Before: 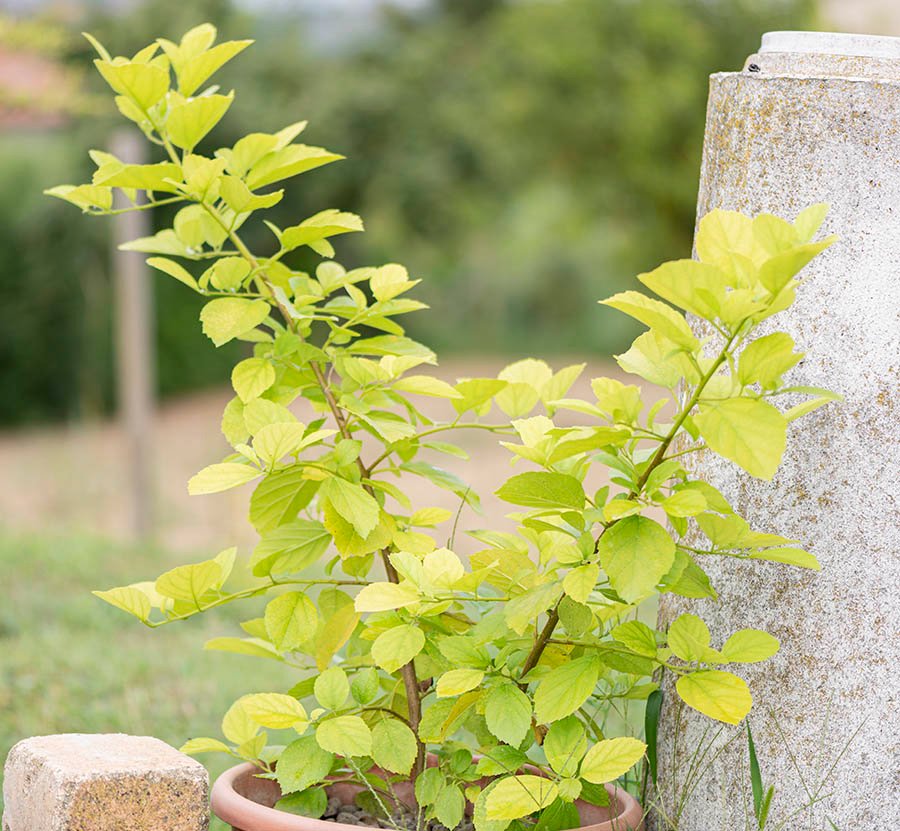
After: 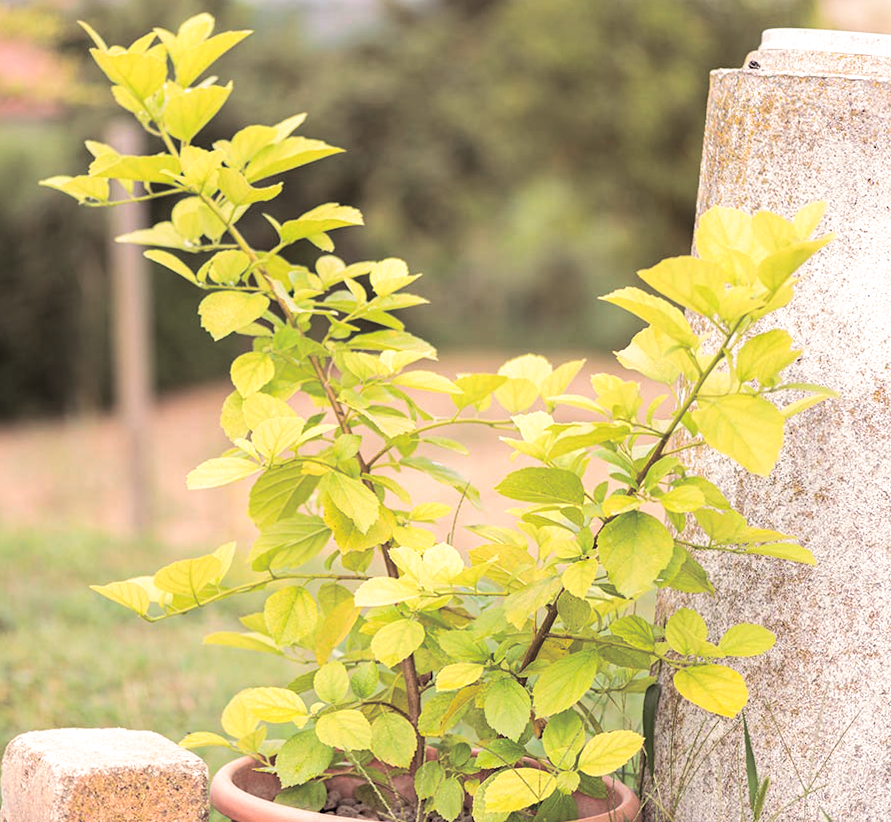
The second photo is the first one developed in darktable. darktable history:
rotate and perspective: rotation 0.174°, lens shift (vertical) 0.013, lens shift (horizontal) 0.019, shear 0.001, automatic cropping original format, crop left 0.007, crop right 0.991, crop top 0.016, crop bottom 0.997
split-toning: shadows › saturation 0.2
exposure: exposure 0.128 EV, compensate highlight preservation false
white balance: red 1.127, blue 0.943
color calibration: x 0.355, y 0.367, temperature 4700.38 K
